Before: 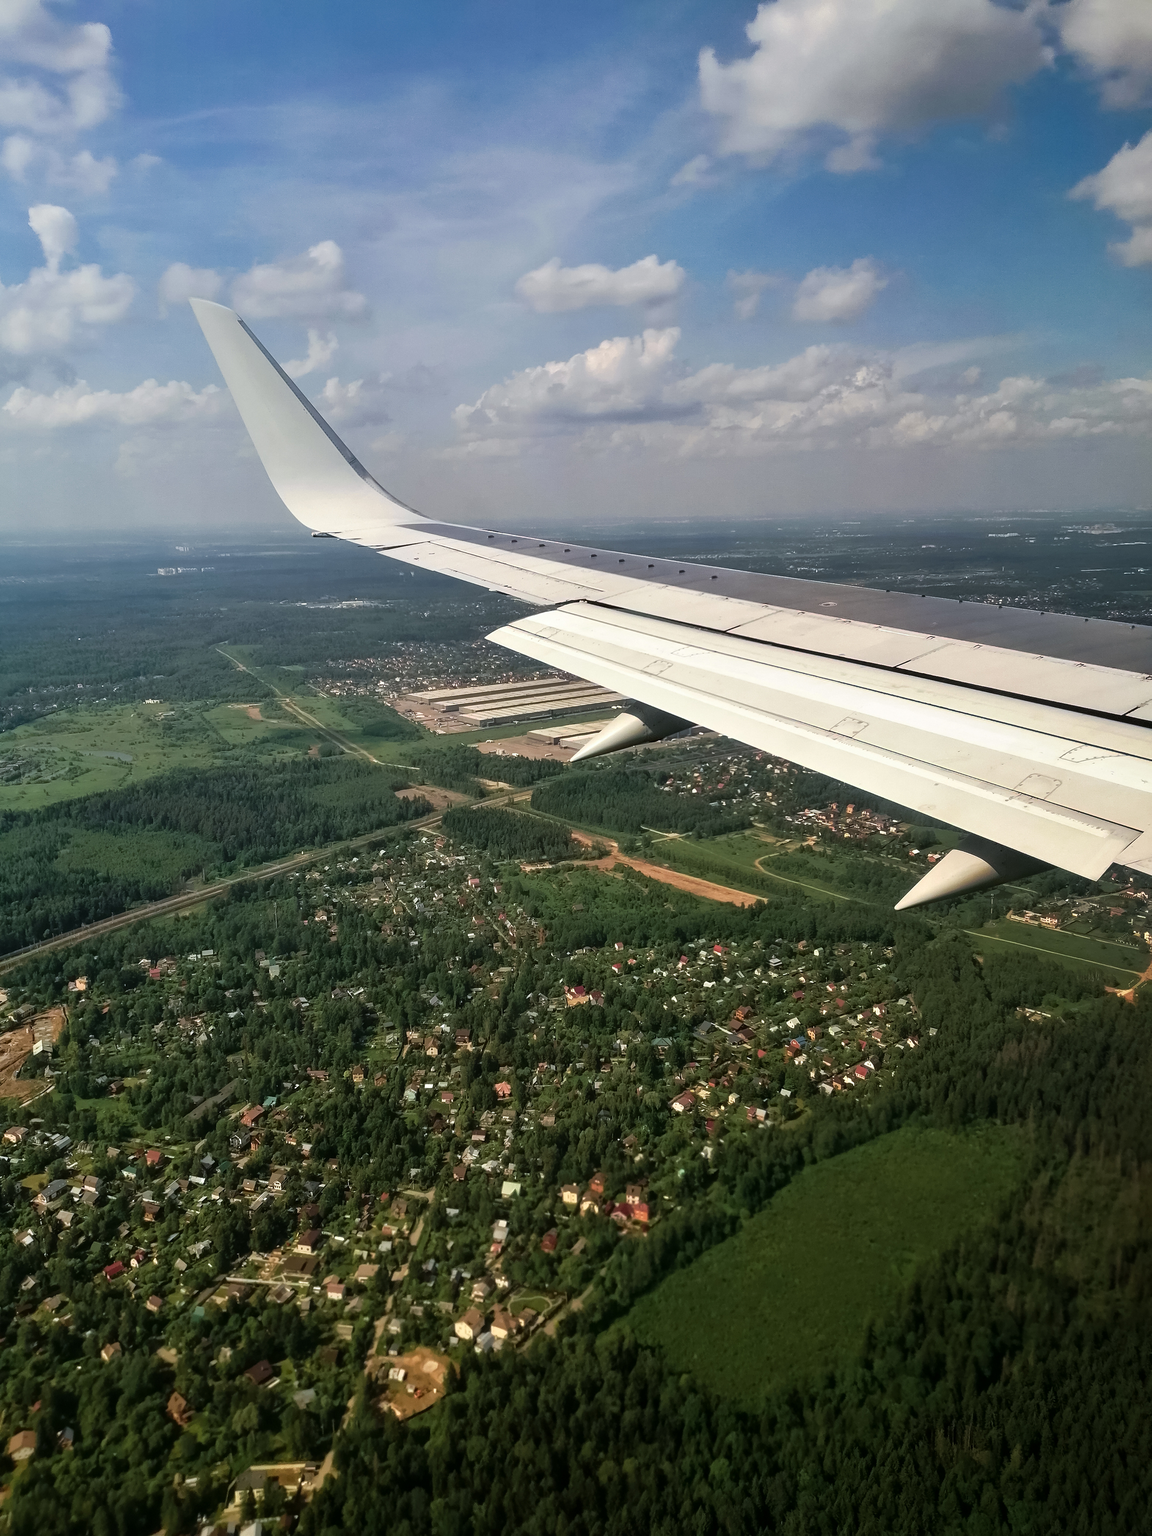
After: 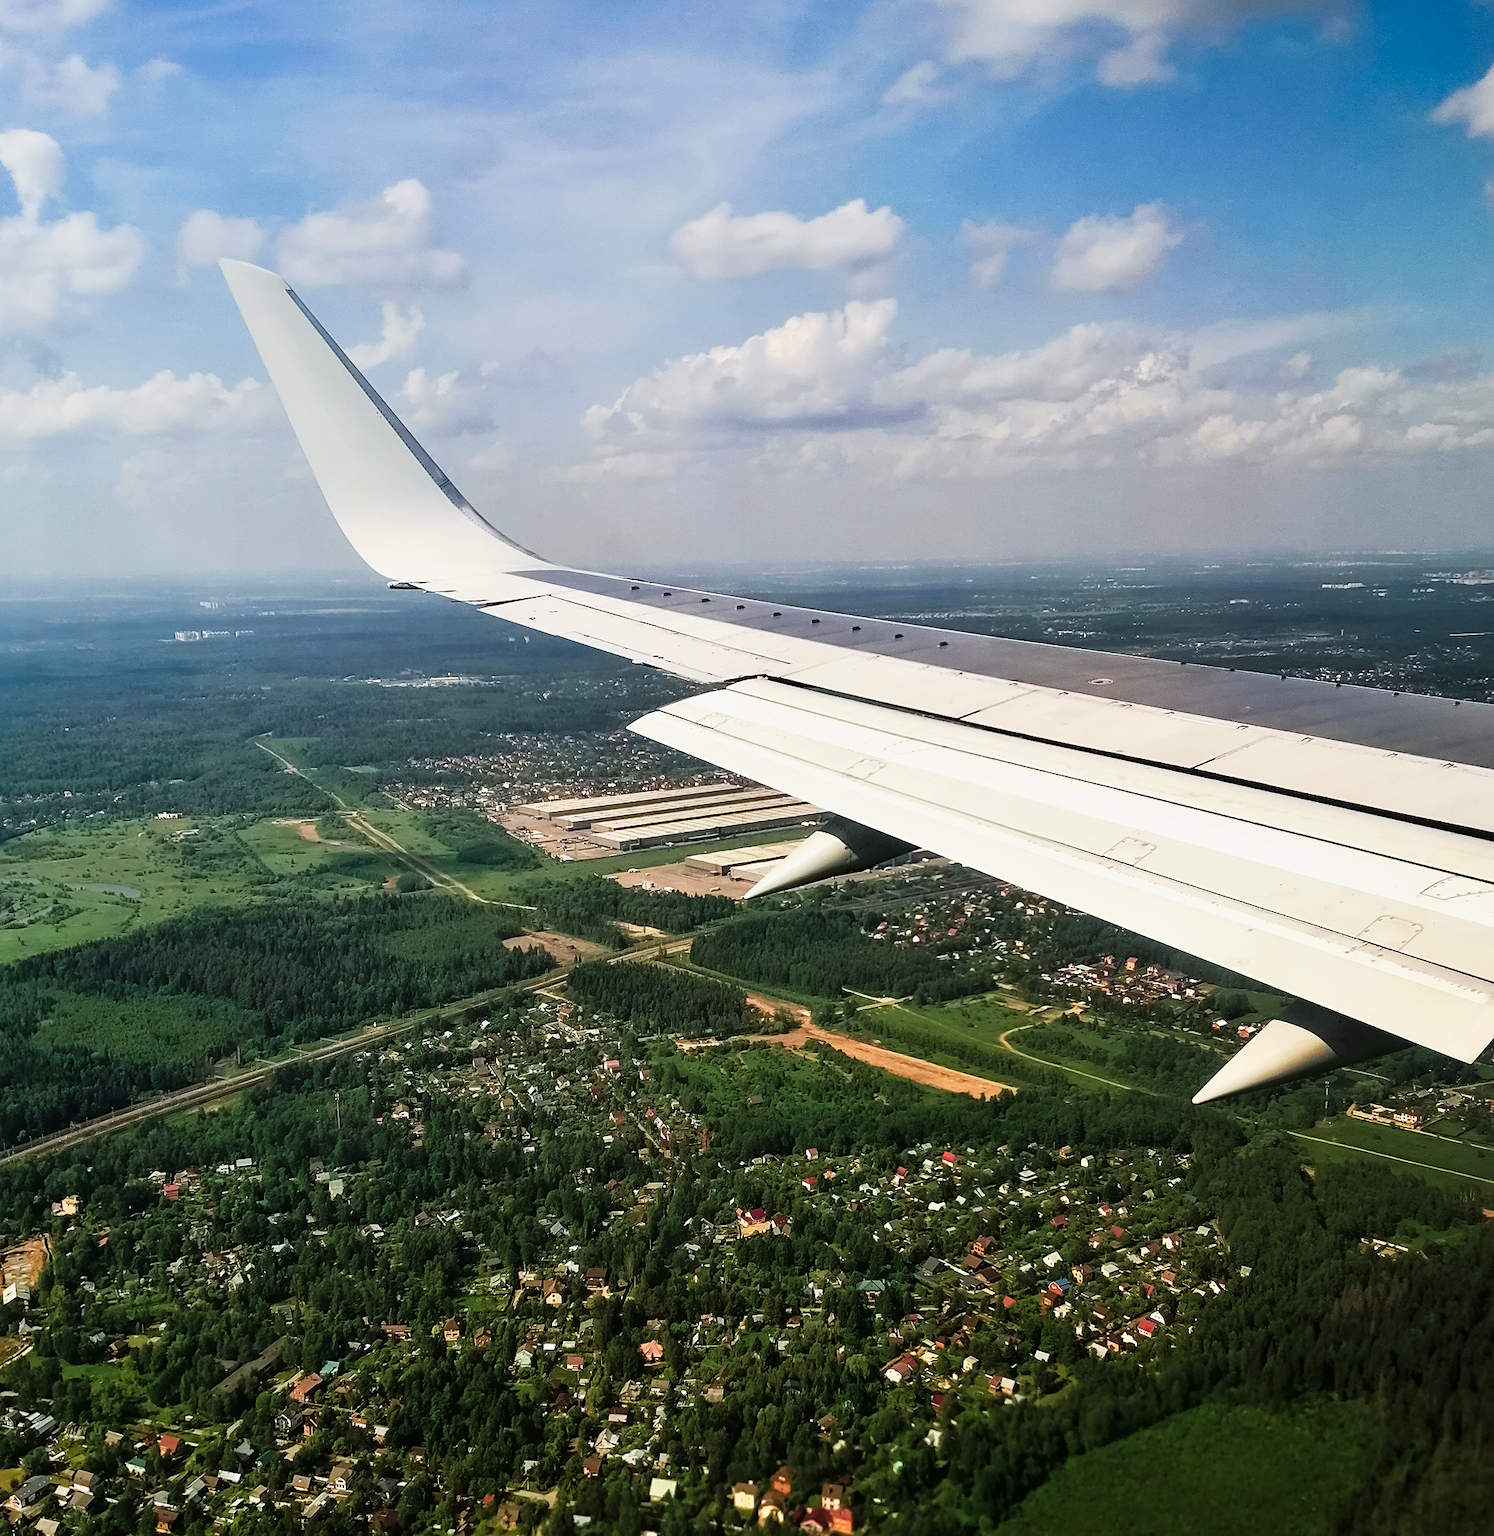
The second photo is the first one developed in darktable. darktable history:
tone curve: curves: ch0 [(0, 0) (0.074, 0.04) (0.157, 0.1) (0.472, 0.515) (0.635, 0.731) (0.768, 0.878) (0.899, 0.969) (1, 1)]; ch1 [(0, 0) (0.08, 0.08) (0.3, 0.3) (0.5, 0.5) (0.539, 0.558) (0.586, 0.658) (0.69, 0.787) (0.92, 0.92) (1, 1)]; ch2 [(0, 0) (0.08, 0.08) (0.3, 0.3) (0.5, 0.5) (0.543, 0.597) (0.597, 0.679) (0.92, 0.92) (1, 1)], preserve colors none
tone equalizer: -8 EV -0.002 EV, -7 EV 0.004 EV, -6 EV -0.029 EV, -5 EV 0.009 EV, -4 EV -0.007 EV, -3 EV 0.04 EV, -2 EV -0.062 EV, -1 EV -0.268 EV, +0 EV -0.557 EV, edges refinement/feathering 500, mask exposure compensation -1.57 EV, preserve details no
crop: left 2.73%, top 7.25%, right 3.25%, bottom 20.292%
sharpen: amount 0.204
